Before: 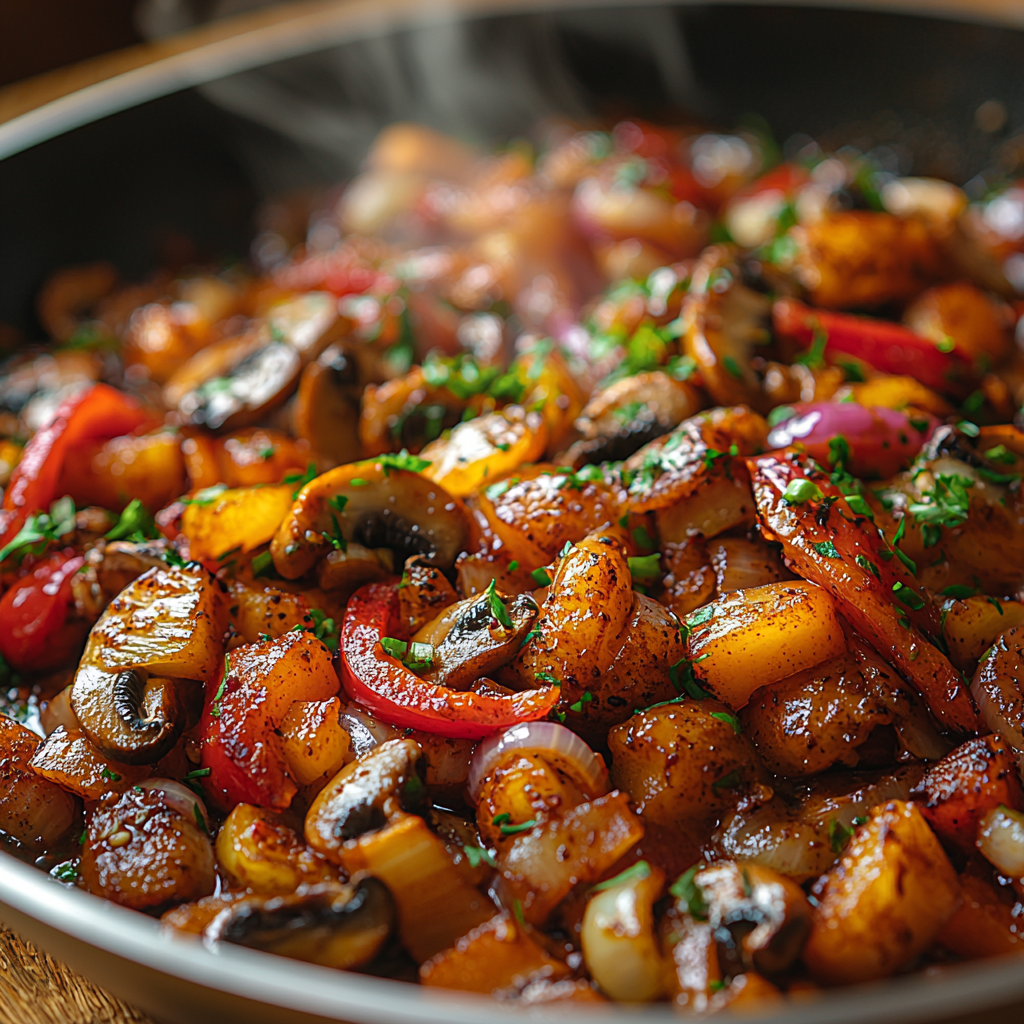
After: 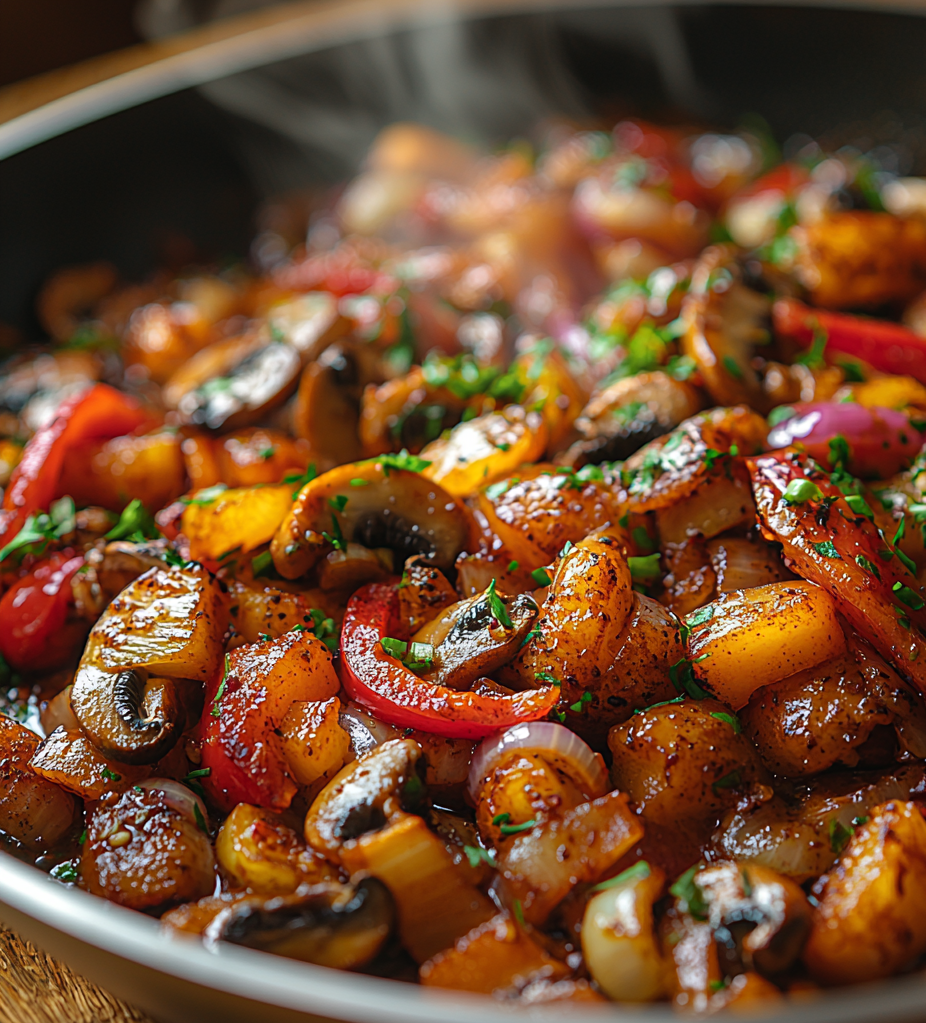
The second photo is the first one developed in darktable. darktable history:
crop: right 9.508%, bottom 0.042%
